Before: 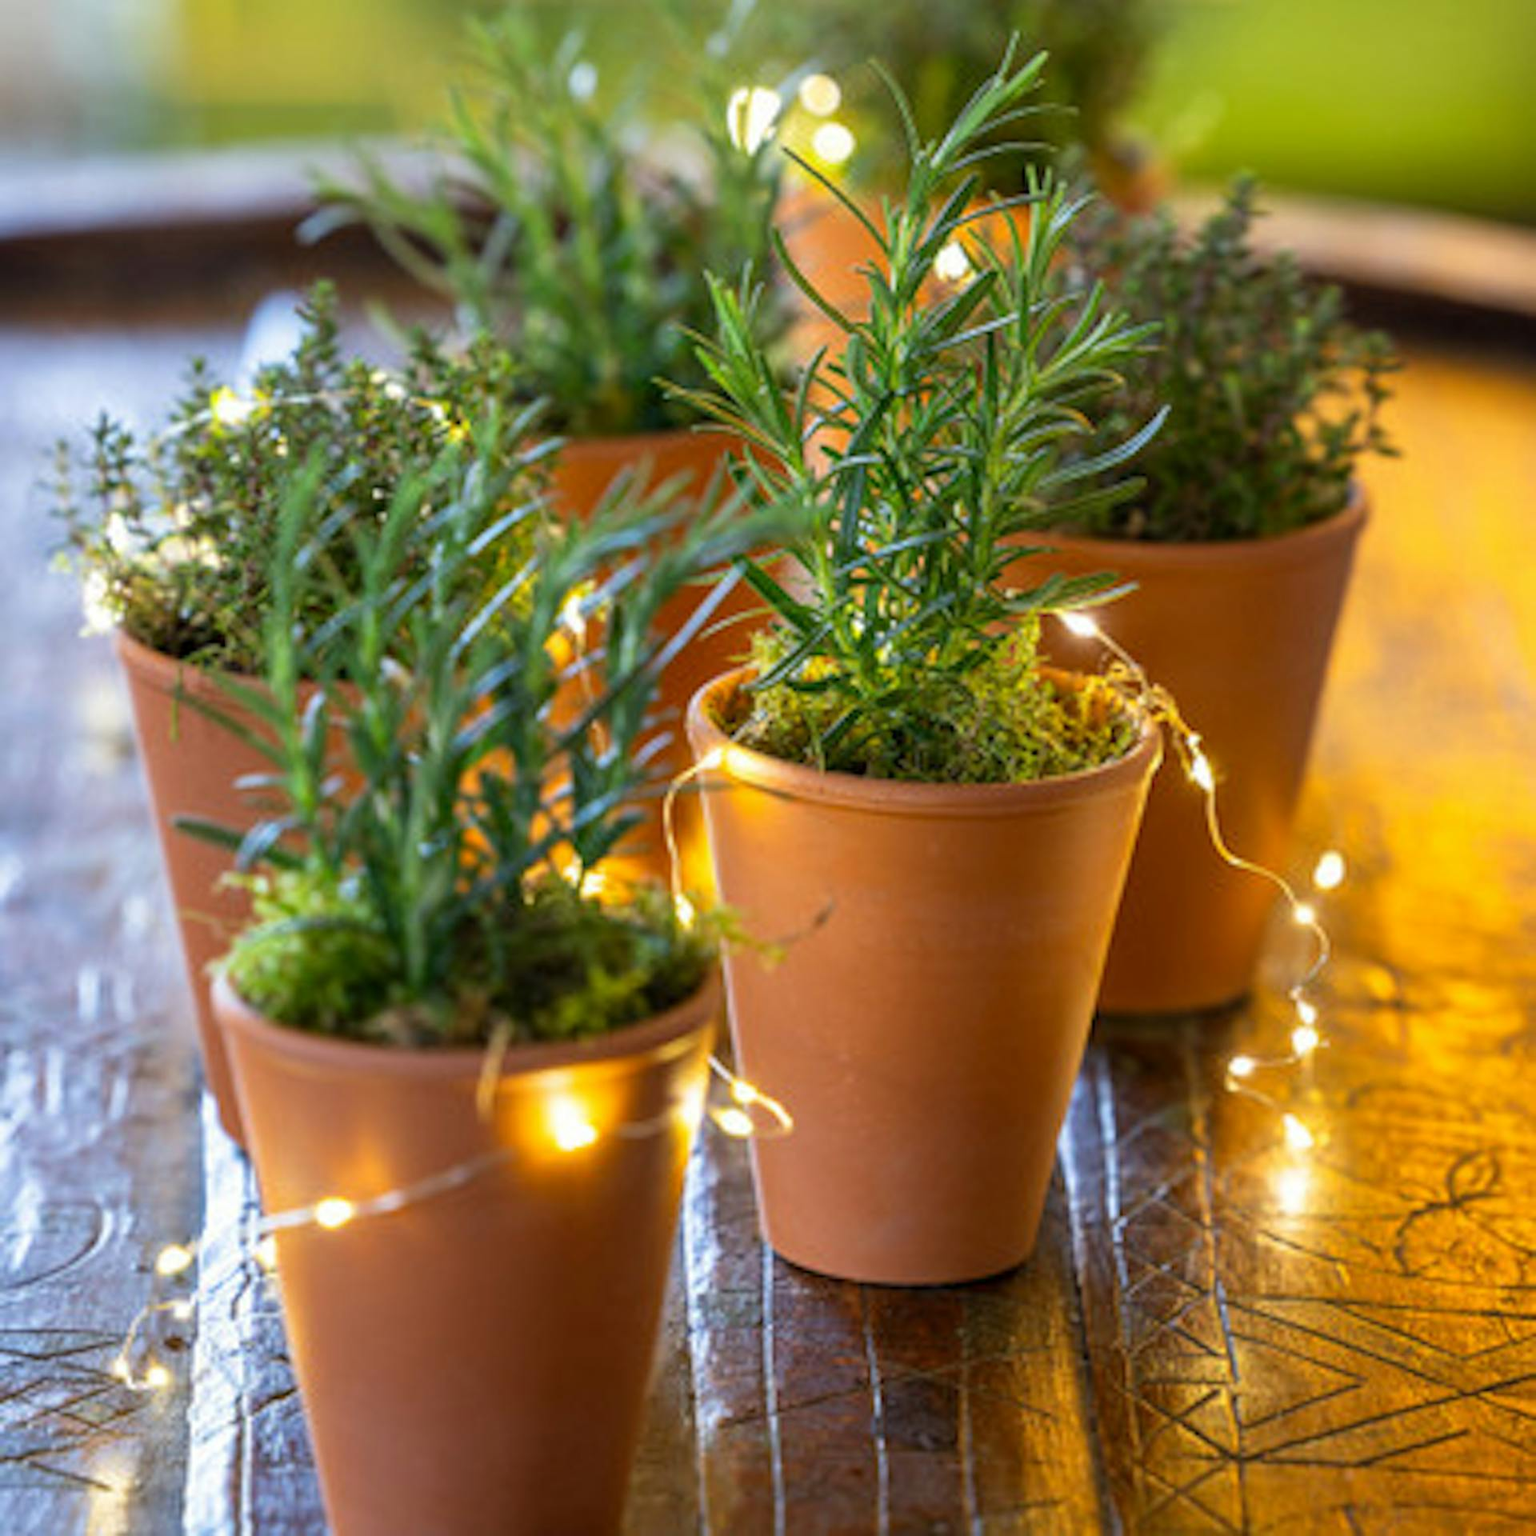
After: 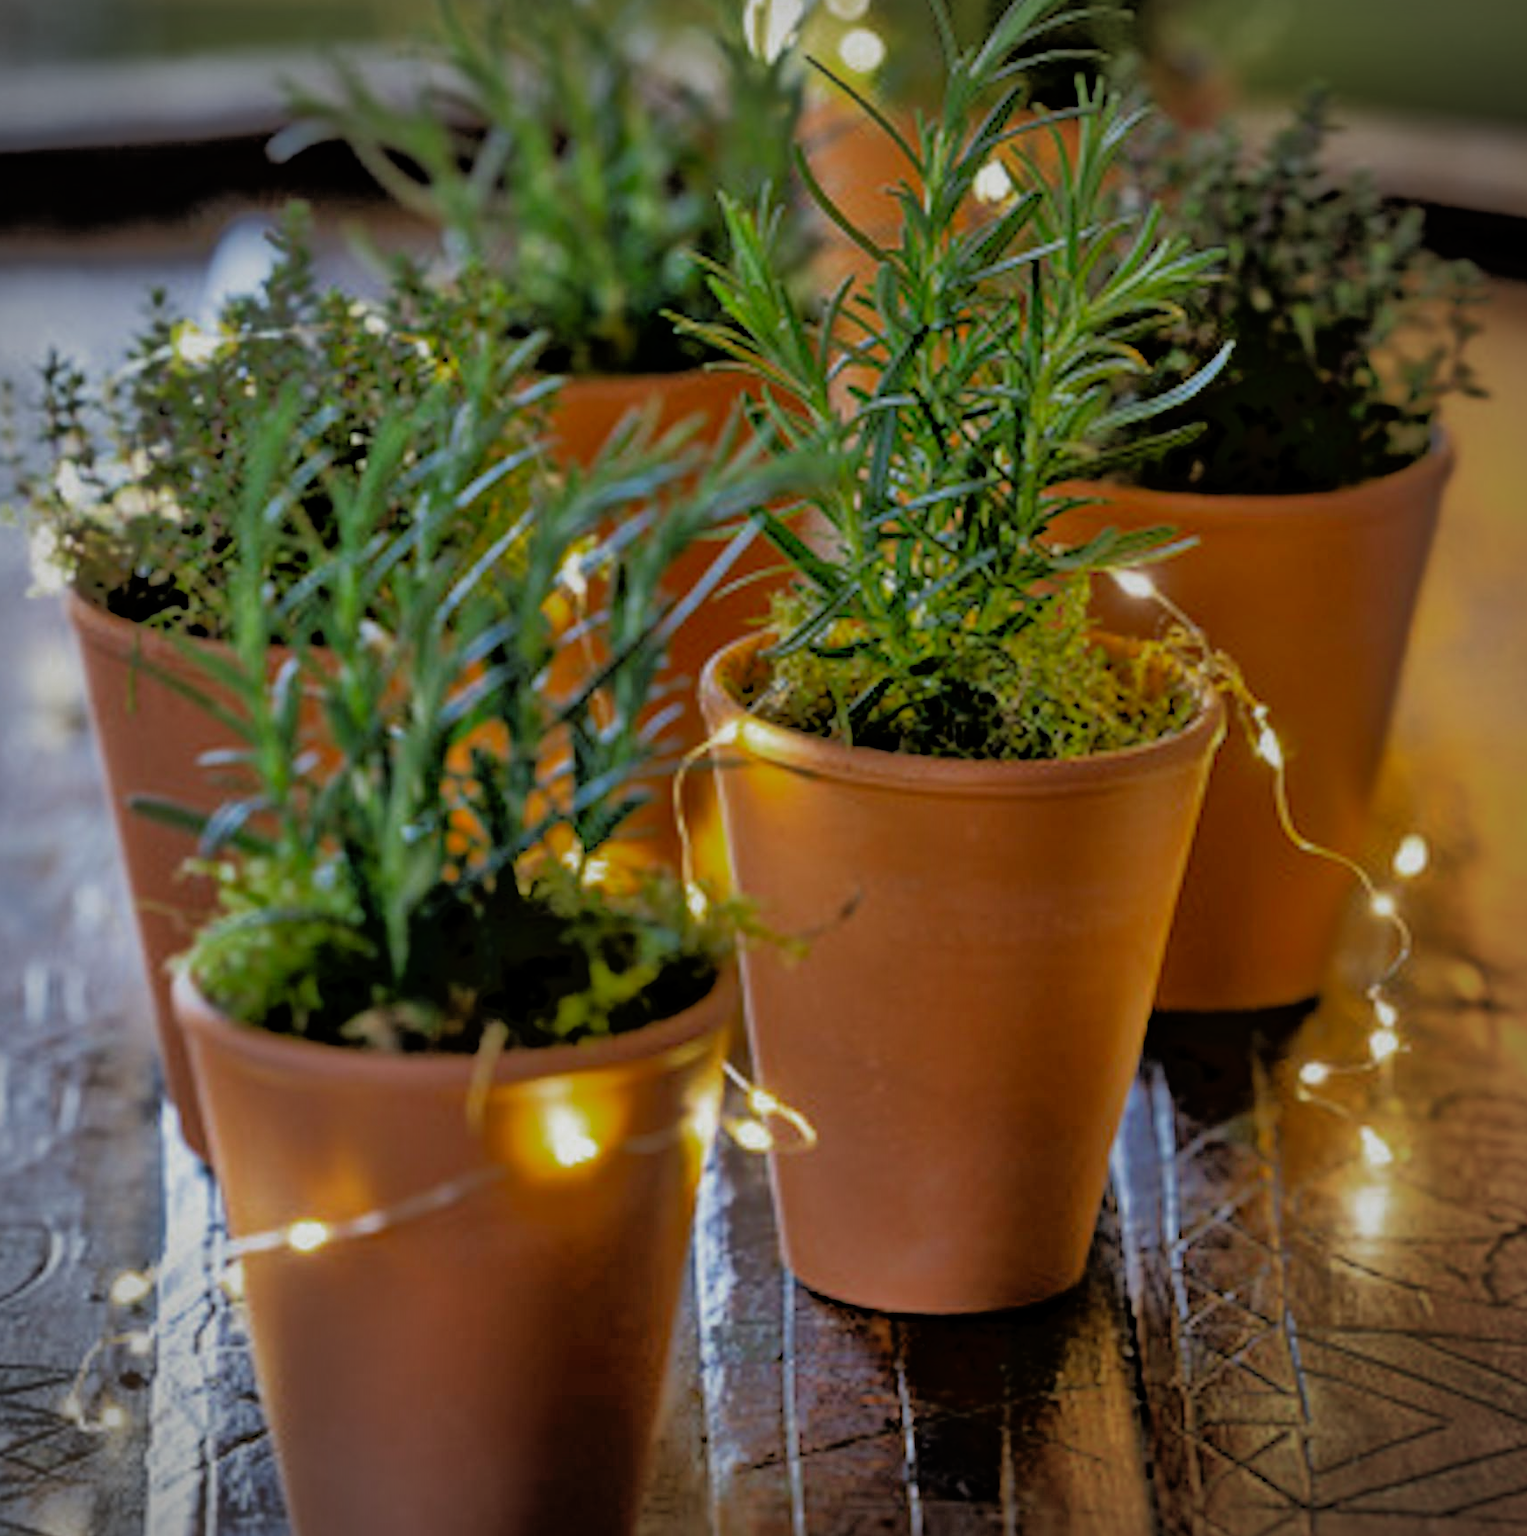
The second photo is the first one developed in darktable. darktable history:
filmic rgb: middle gray luminance 8.77%, black relative exposure -6.26 EV, white relative exposure 2.72 EV, threshold 2.95 EV, target black luminance 0%, hardness 4.77, latitude 73.51%, contrast 1.333, shadows ↔ highlights balance 10.11%, enable highlight reconstruction true
tone equalizer: -7 EV -0.63 EV, -6 EV 0.993 EV, -5 EV -0.467 EV, -4 EV 0.442 EV, -3 EV 0.413 EV, -2 EV 0.161 EV, -1 EV -0.168 EV, +0 EV -0.371 EV
crop: left 3.672%, top 6.399%, right 6.555%, bottom 3.326%
shadows and highlights: on, module defaults
vignetting: on, module defaults
exposure: exposure -0.555 EV, compensate highlight preservation false
color zones: curves: ch0 [(0, 0.425) (0.143, 0.422) (0.286, 0.42) (0.429, 0.419) (0.571, 0.419) (0.714, 0.42) (0.857, 0.422) (1, 0.425)]
